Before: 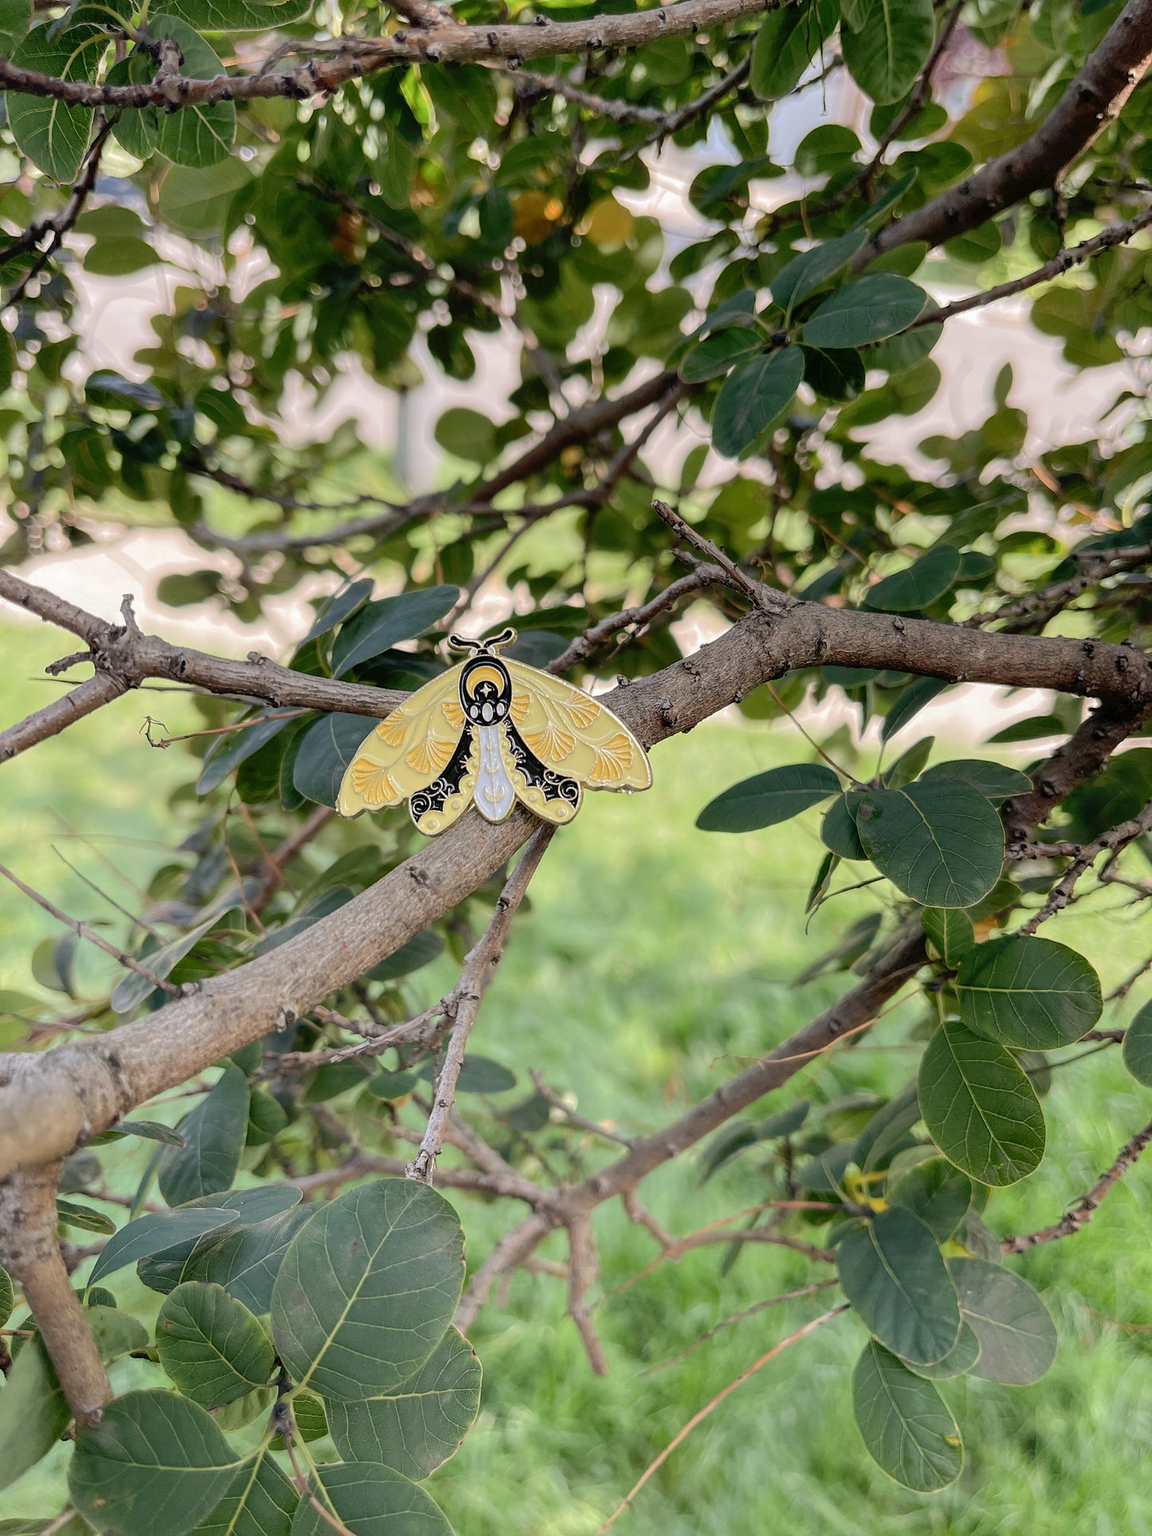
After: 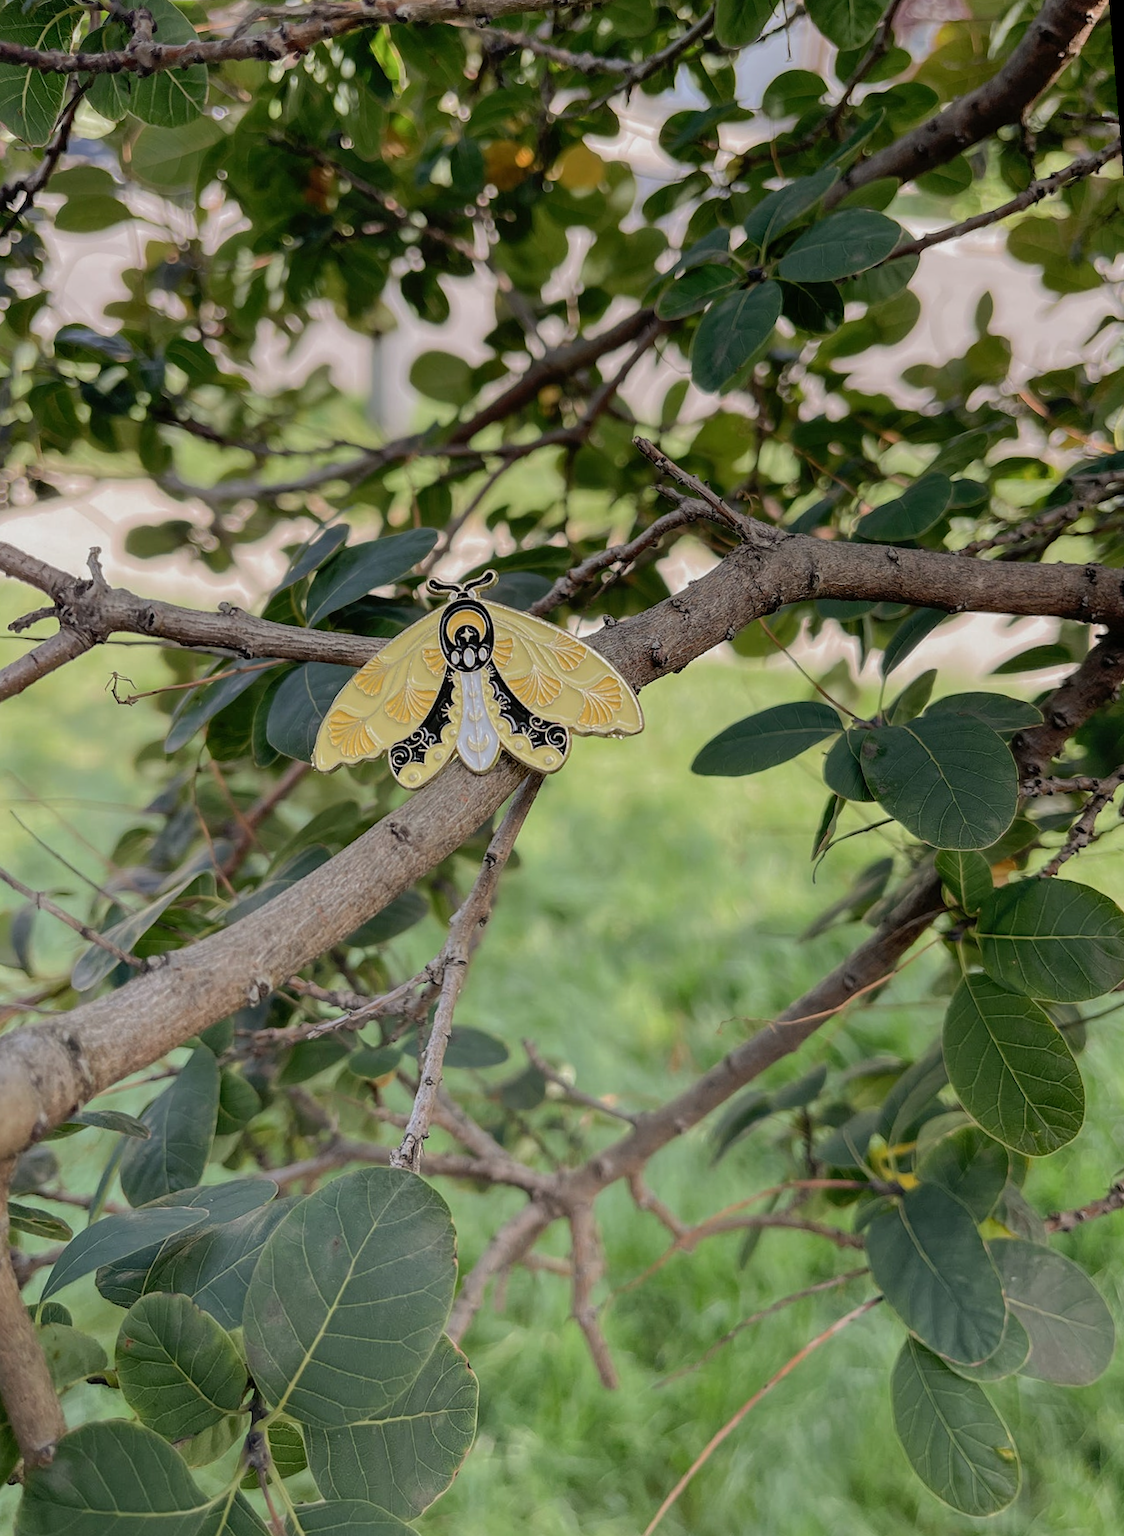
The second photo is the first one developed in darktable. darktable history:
rotate and perspective: rotation -1.68°, lens shift (vertical) -0.146, crop left 0.049, crop right 0.912, crop top 0.032, crop bottom 0.96
exposure: exposure -0.36 EV, compensate highlight preservation false
